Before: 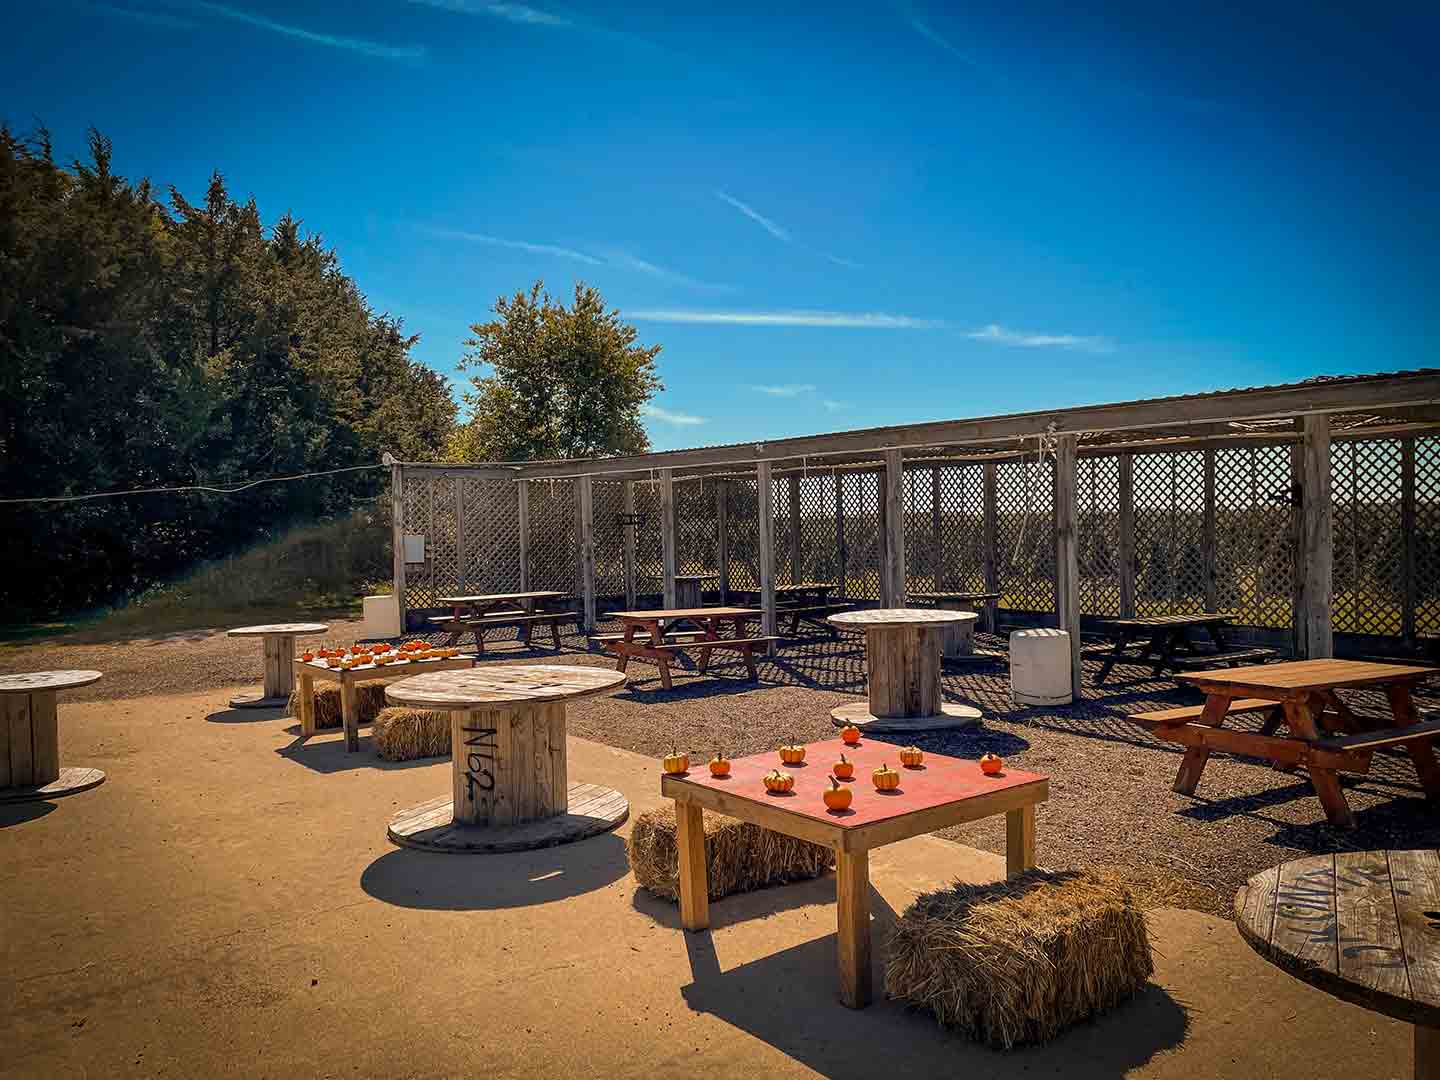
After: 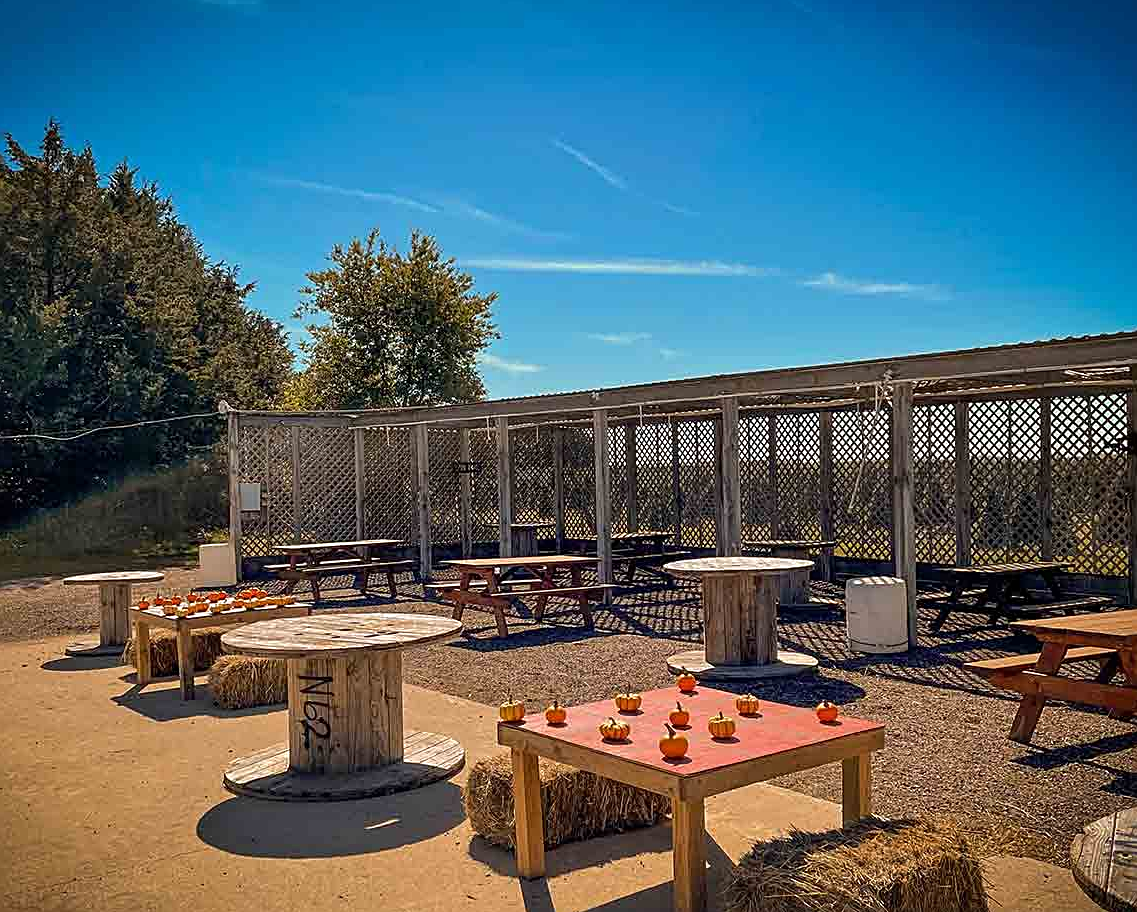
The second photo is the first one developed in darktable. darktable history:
crop: left 11.455%, top 4.907%, right 9.581%, bottom 10.64%
sharpen: on, module defaults
